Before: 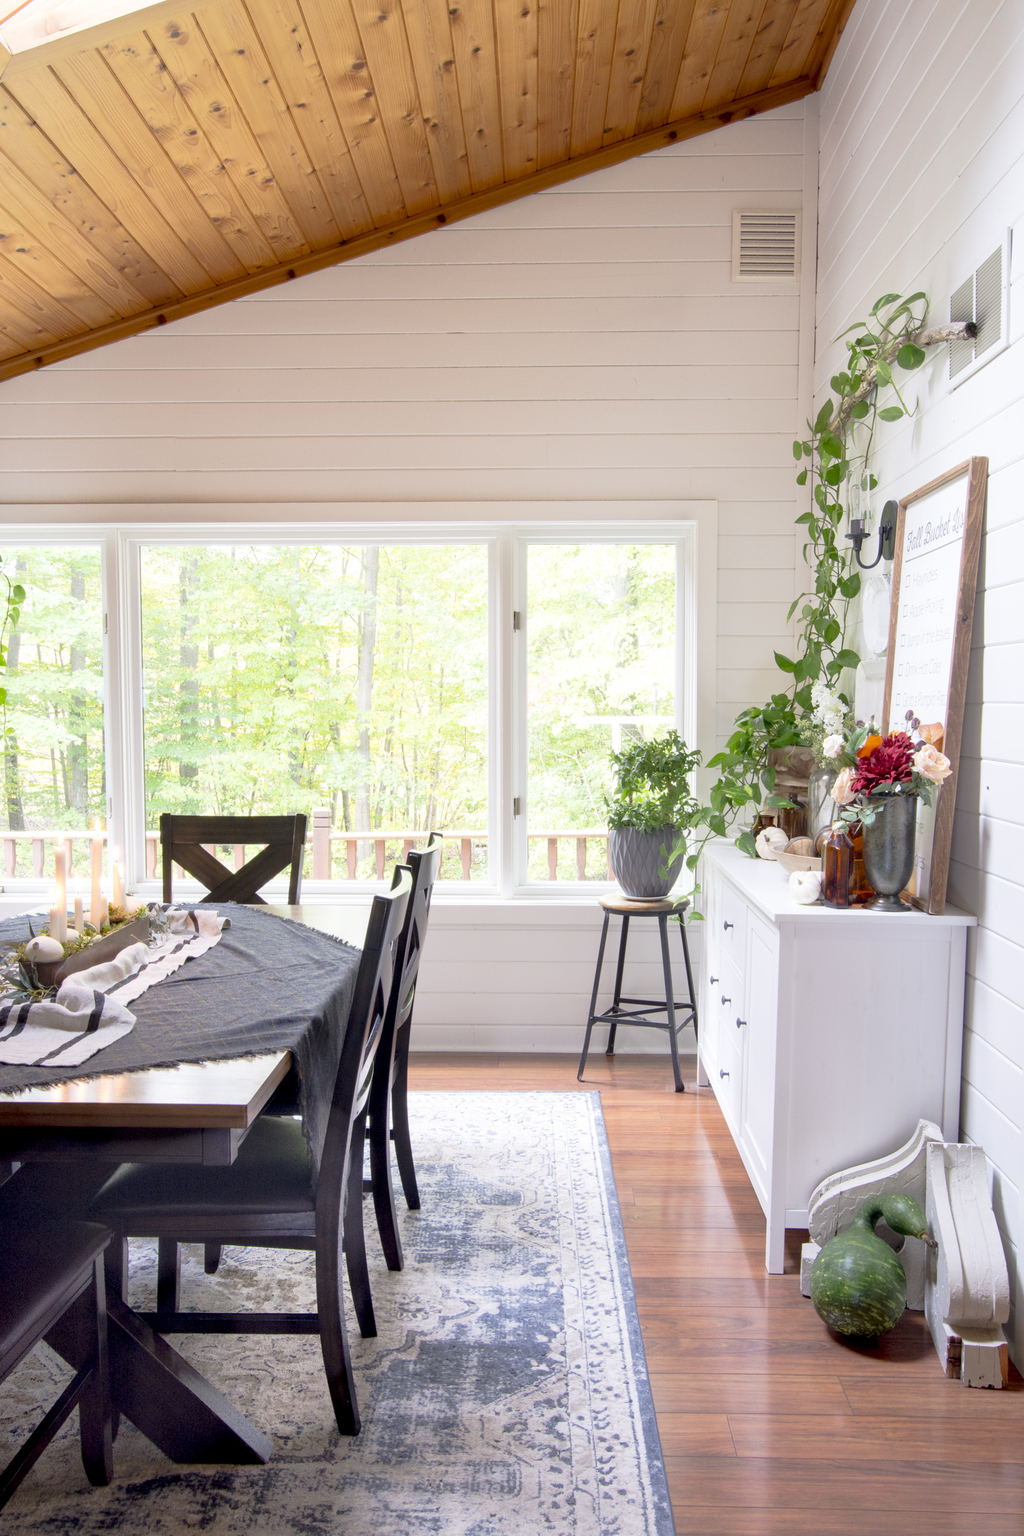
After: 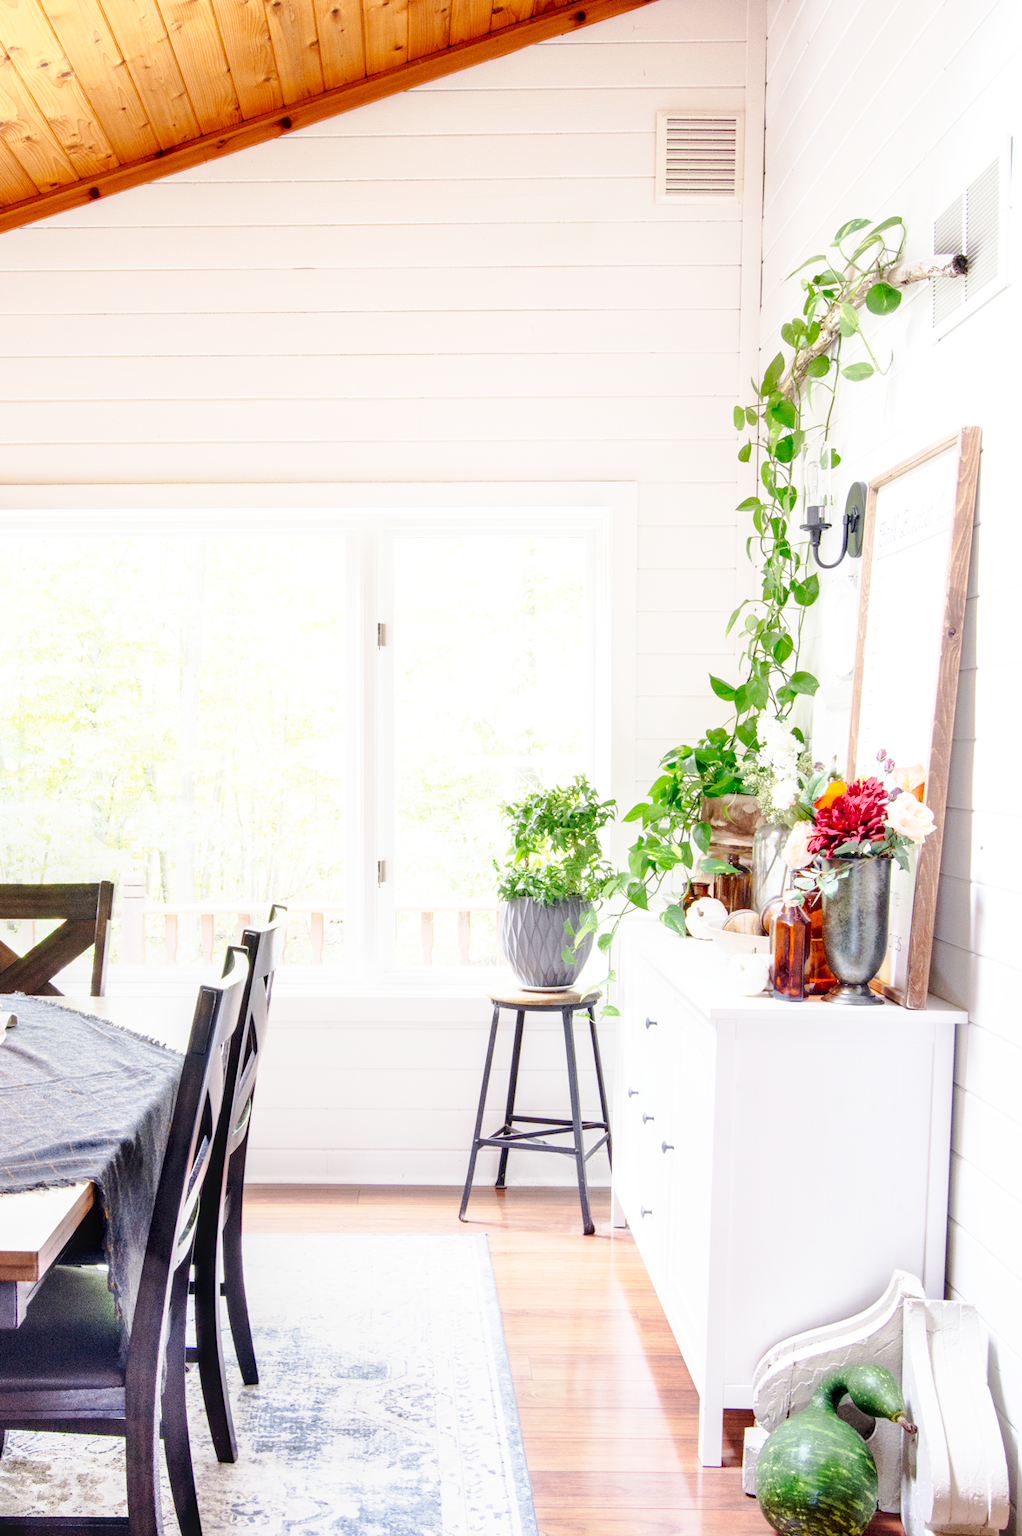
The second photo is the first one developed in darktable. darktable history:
crop and rotate: left 21.21%, top 7.973%, right 0.369%, bottom 13.476%
local contrast: on, module defaults
base curve: curves: ch0 [(0, 0) (0.018, 0.026) (0.143, 0.37) (0.33, 0.731) (0.458, 0.853) (0.735, 0.965) (0.905, 0.986) (1, 1)], preserve colors none
